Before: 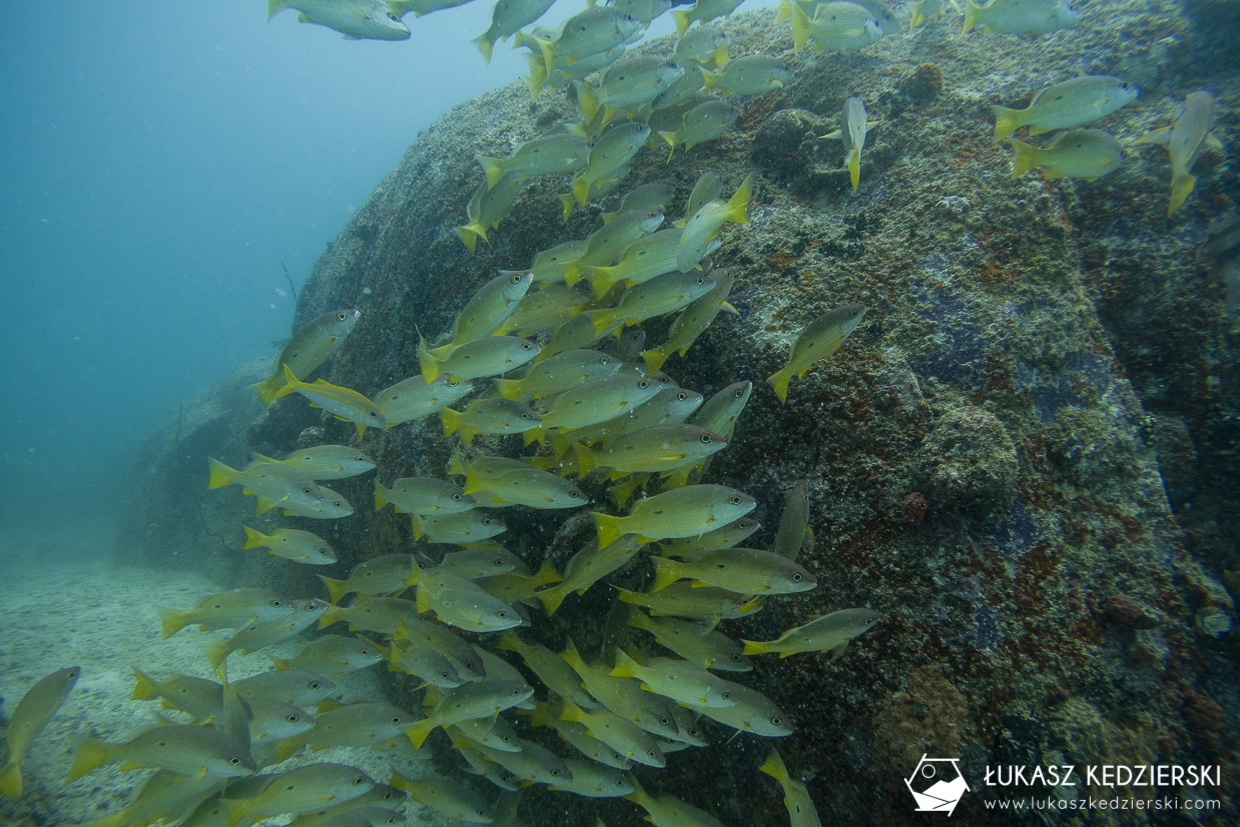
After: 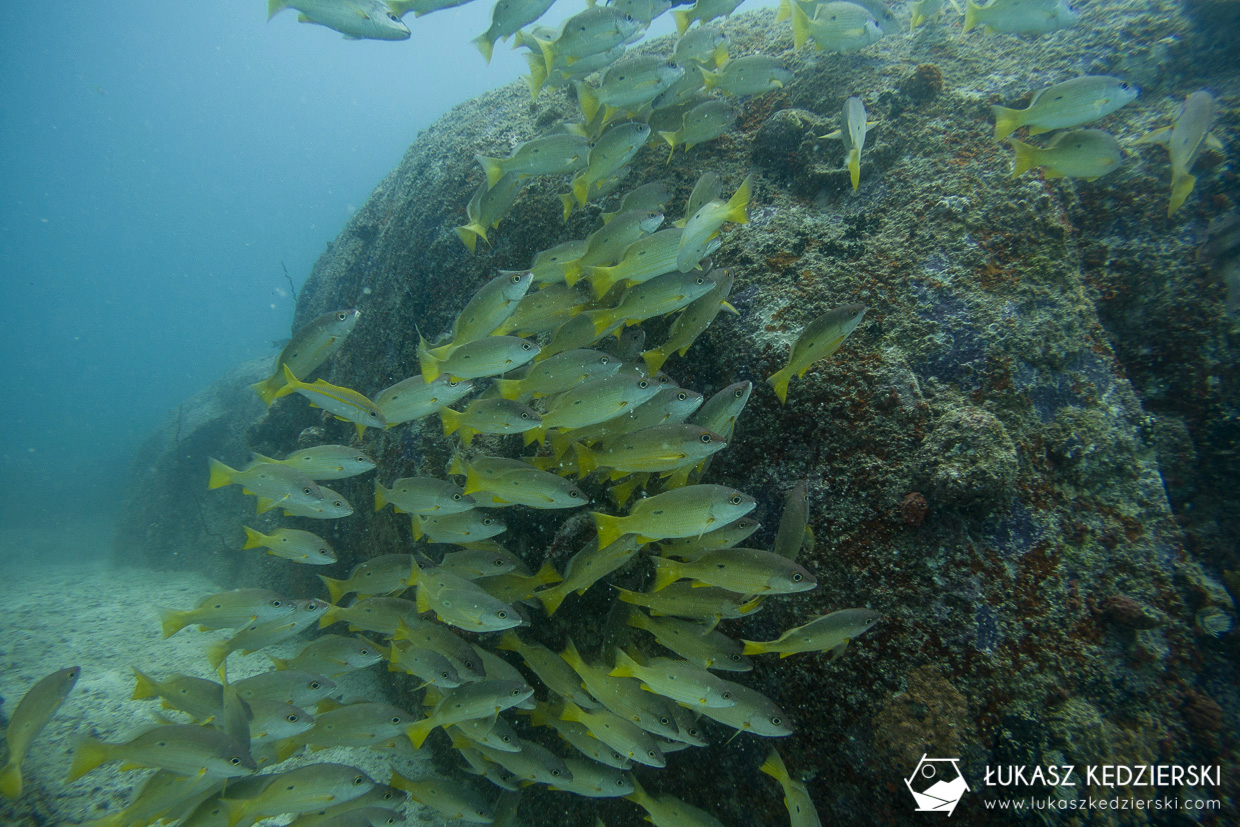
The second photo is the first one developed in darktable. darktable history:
contrast brightness saturation: contrast 0.08, saturation 0.02
